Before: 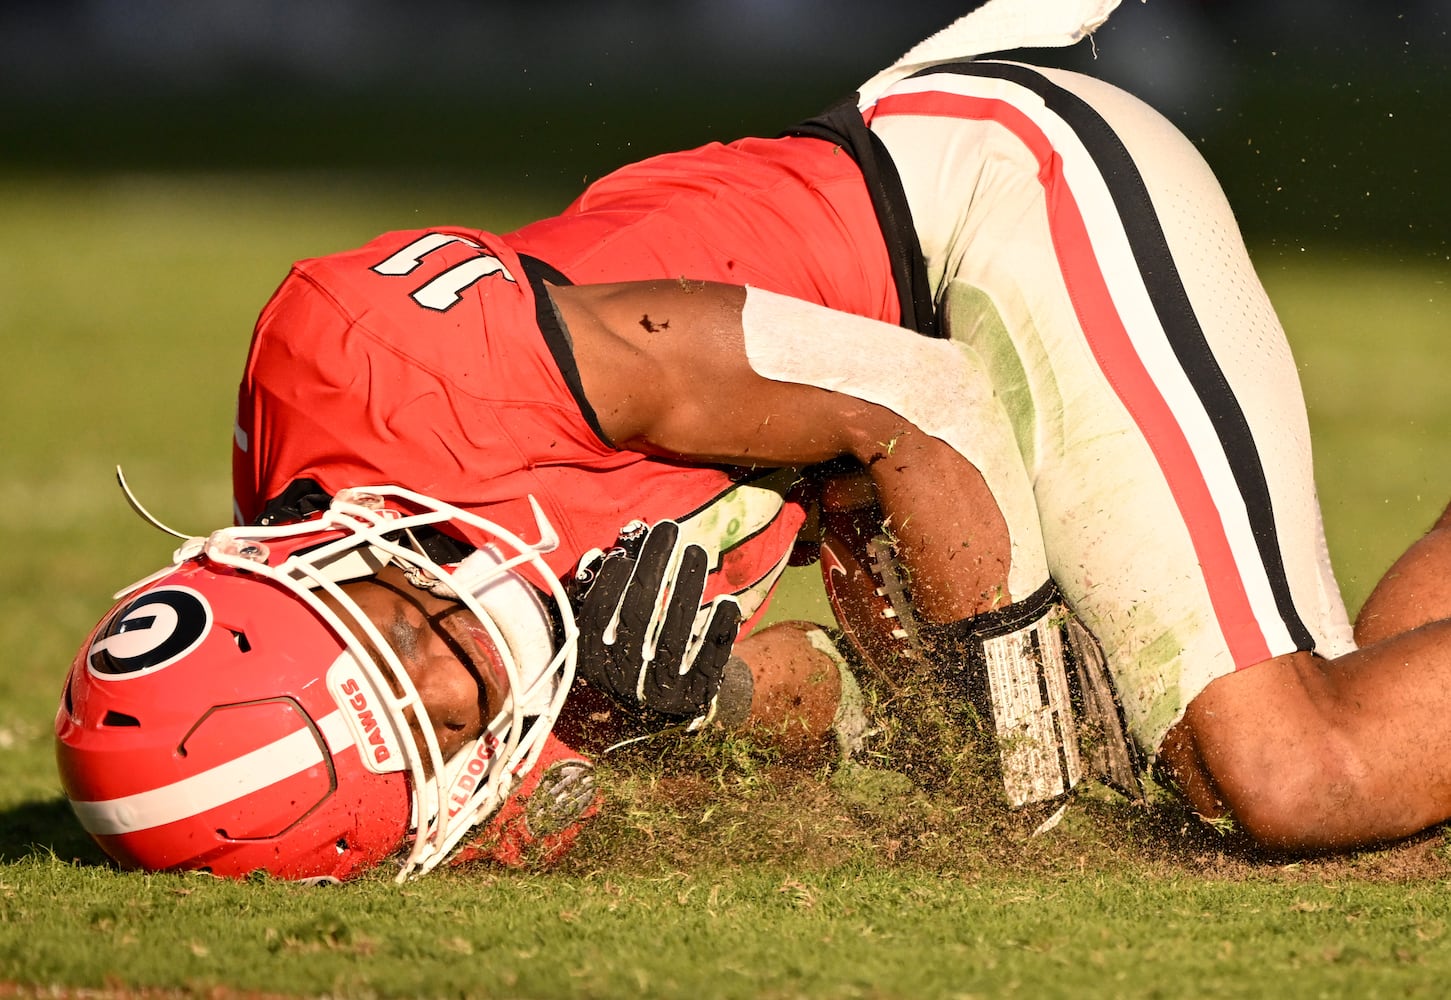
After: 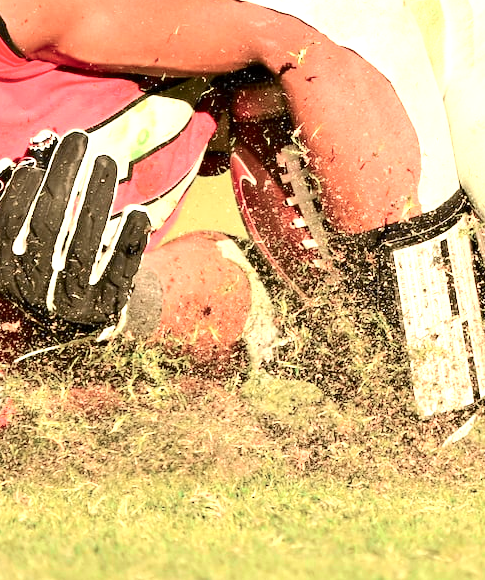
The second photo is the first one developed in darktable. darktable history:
crop: left 40.683%, top 39.003%, right 25.89%, bottom 2.95%
exposure: black level correction 0, exposure 1.403 EV, compensate highlight preservation false
tone curve: curves: ch0 [(0.014, 0) (0.13, 0.09) (0.227, 0.211) (0.346, 0.388) (0.499, 0.598) (0.662, 0.76) (0.795, 0.846) (1, 0.969)]; ch1 [(0, 0) (0.366, 0.367) (0.447, 0.417) (0.473, 0.484) (0.504, 0.502) (0.525, 0.518) (0.564, 0.548) (0.639, 0.643) (1, 1)]; ch2 [(0, 0) (0.333, 0.346) (0.375, 0.375) (0.424, 0.43) (0.476, 0.498) (0.496, 0.505) (0.517, 0.515) (0.542, 0.564) (0.583, 0.6) (0.64, 0.622) (0.723, 0.676) (1, 1)], color space Lab, independent channels, preserve colors none
